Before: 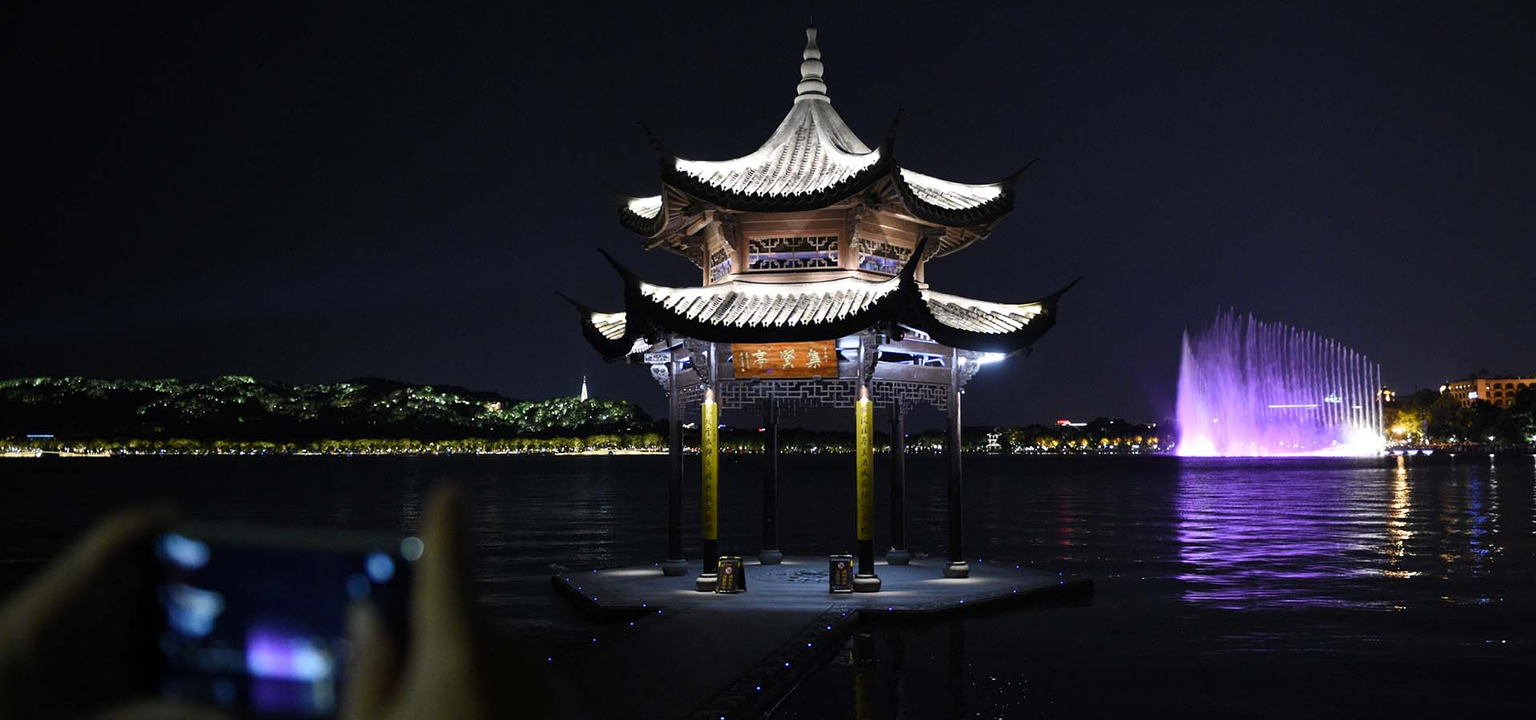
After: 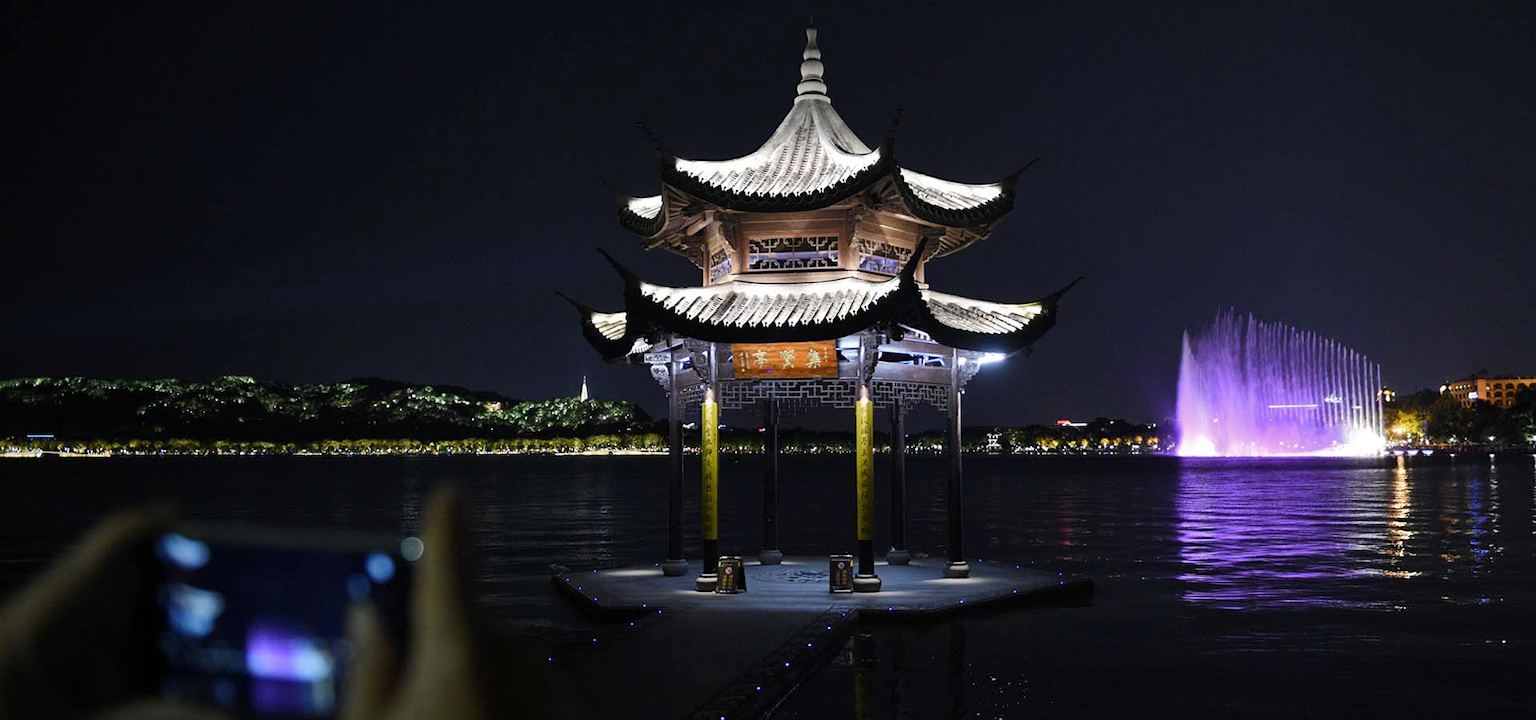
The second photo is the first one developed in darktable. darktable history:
base curve: curves: ch0 [(0, 0) (0.235, 0.266) (0.503, 0.496) (0.786, 0.72) (1, 1)], preserve colors average RGB
